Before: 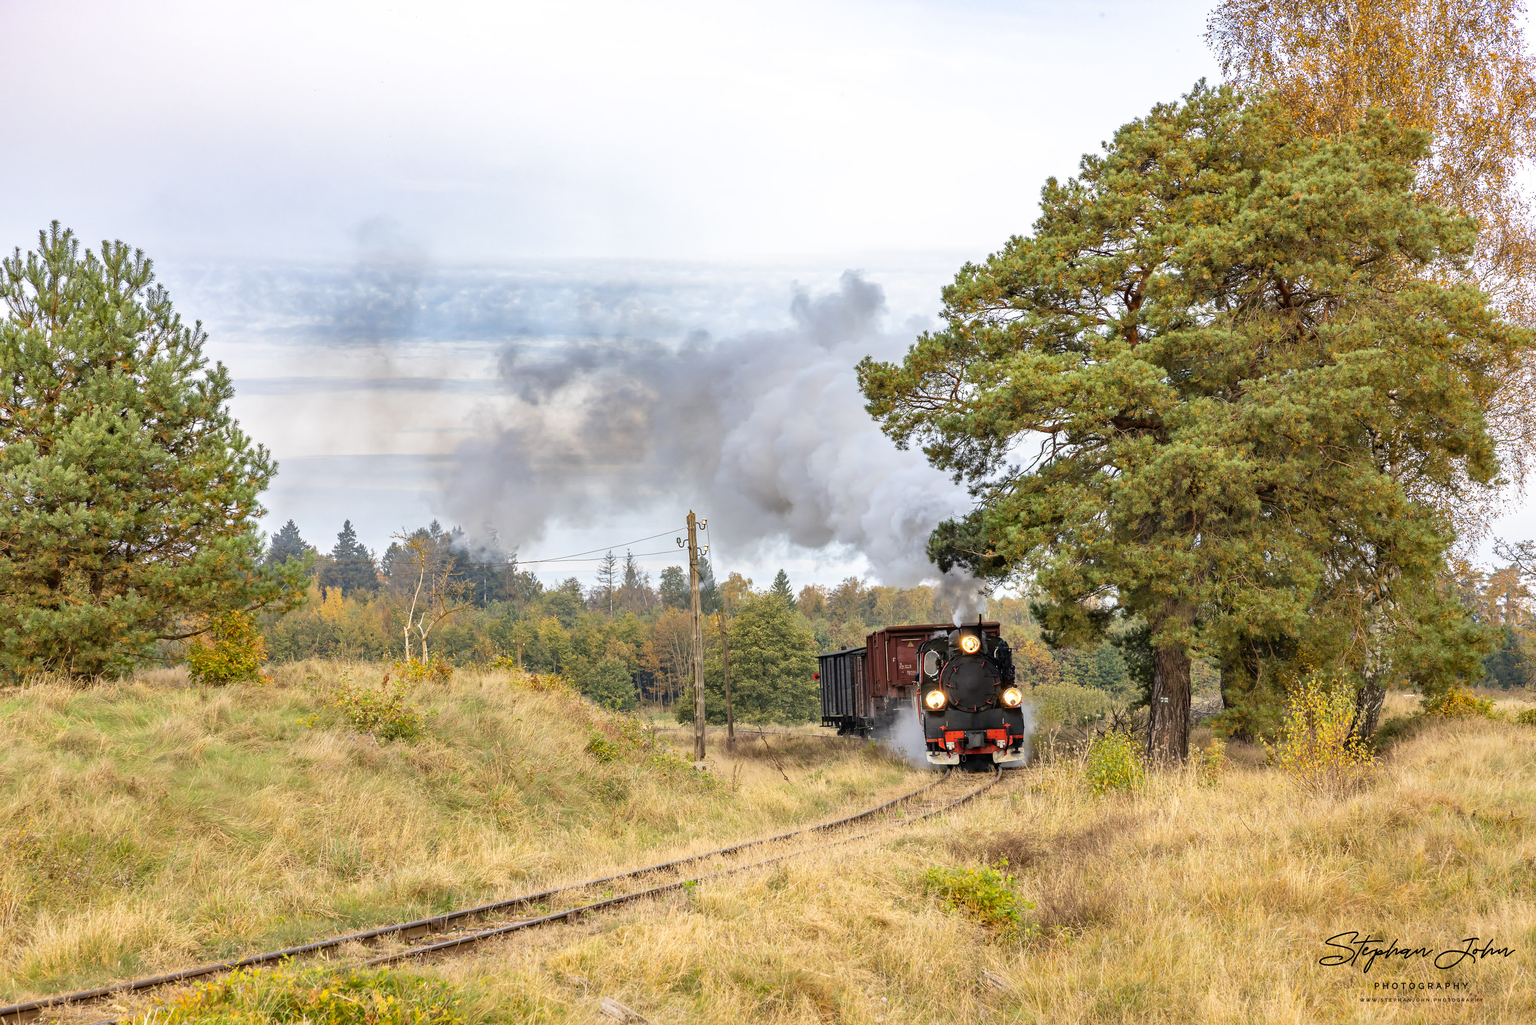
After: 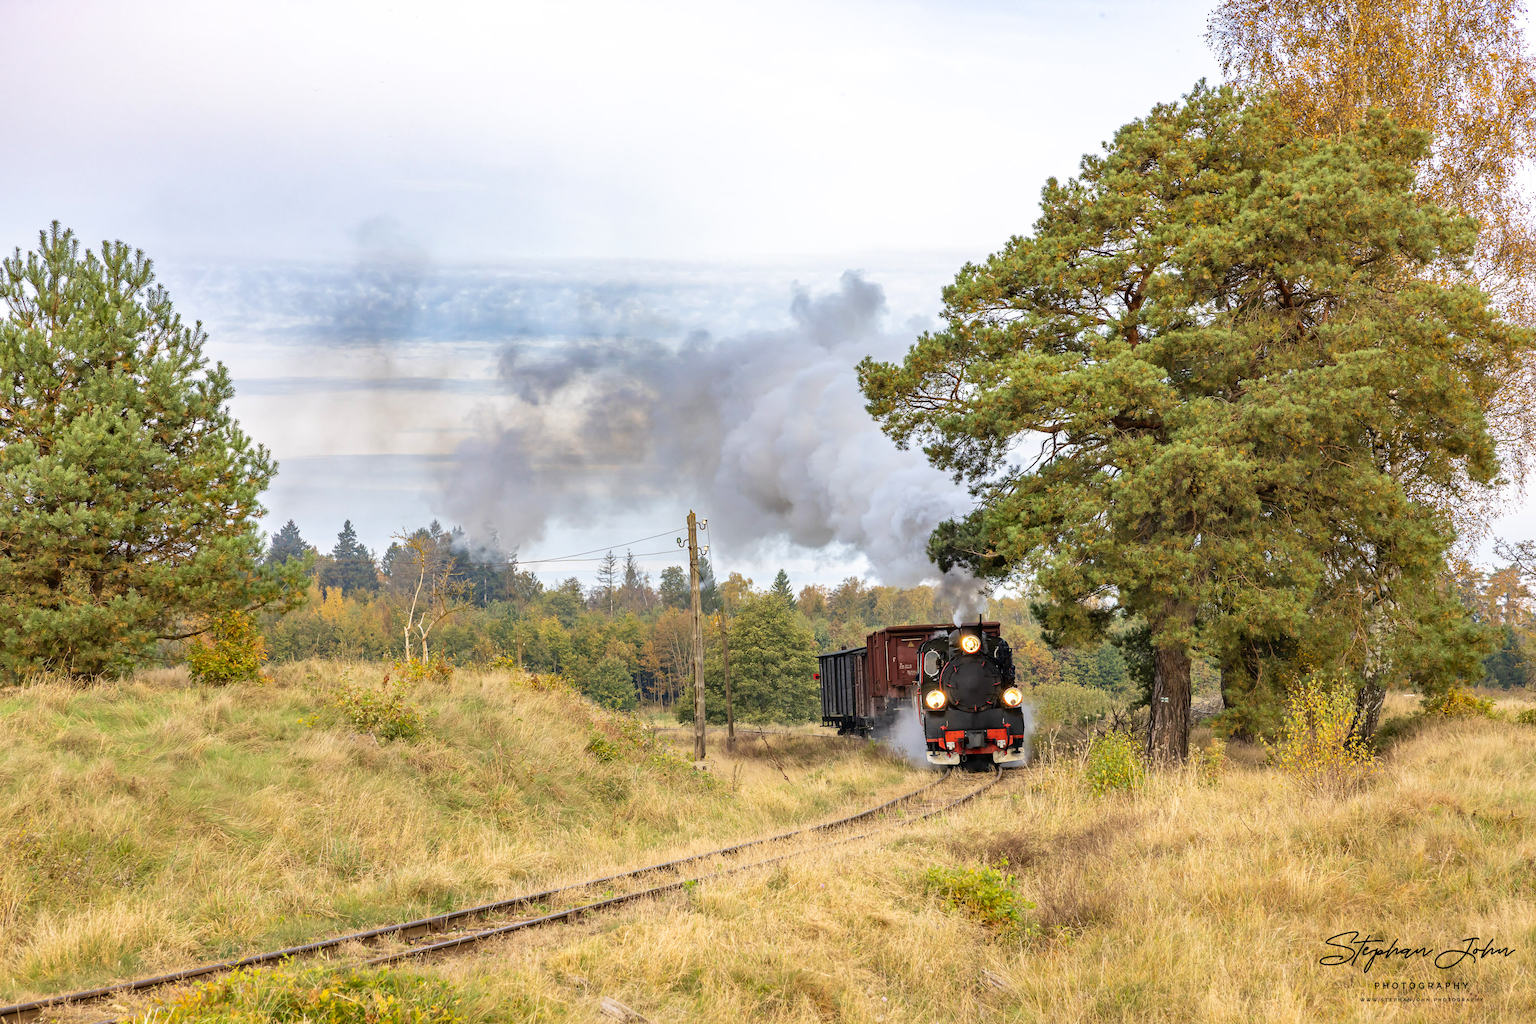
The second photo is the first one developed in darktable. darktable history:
velvia: strength 15%
